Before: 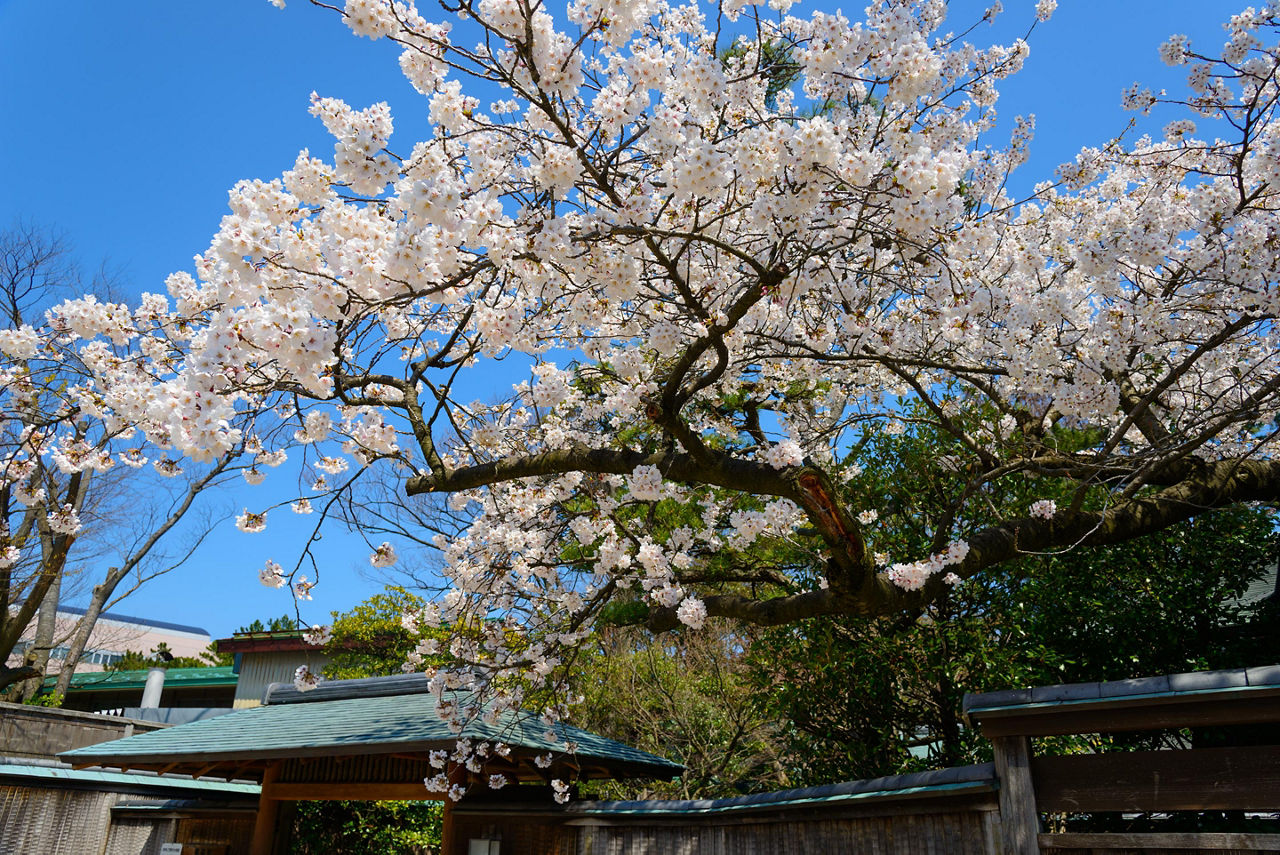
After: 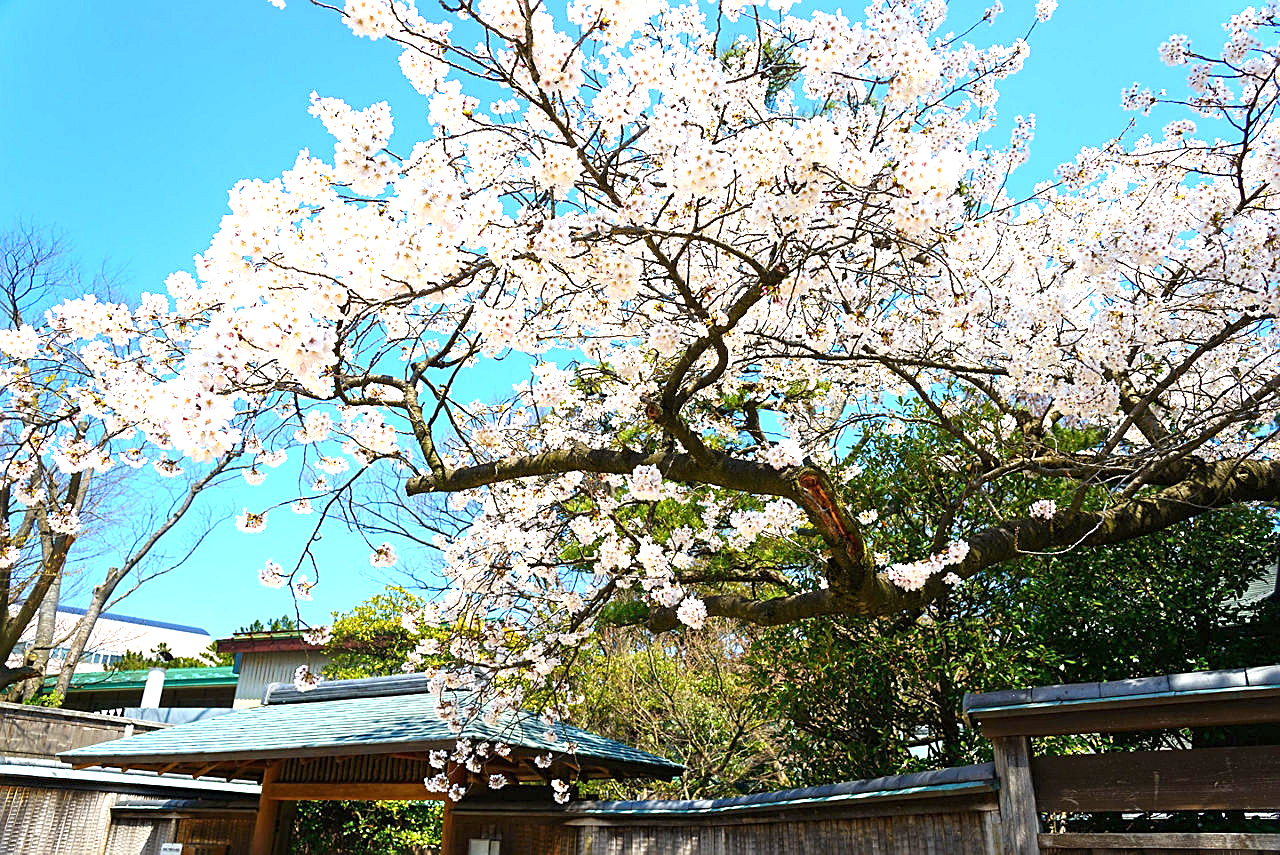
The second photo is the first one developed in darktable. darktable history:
exposure: black level correction 0, exposure 1.403 EV, compensate exposure bias true, compensate highlight preservation false
tone equalizer: on, module defaults
sharpen: on, module defaults
